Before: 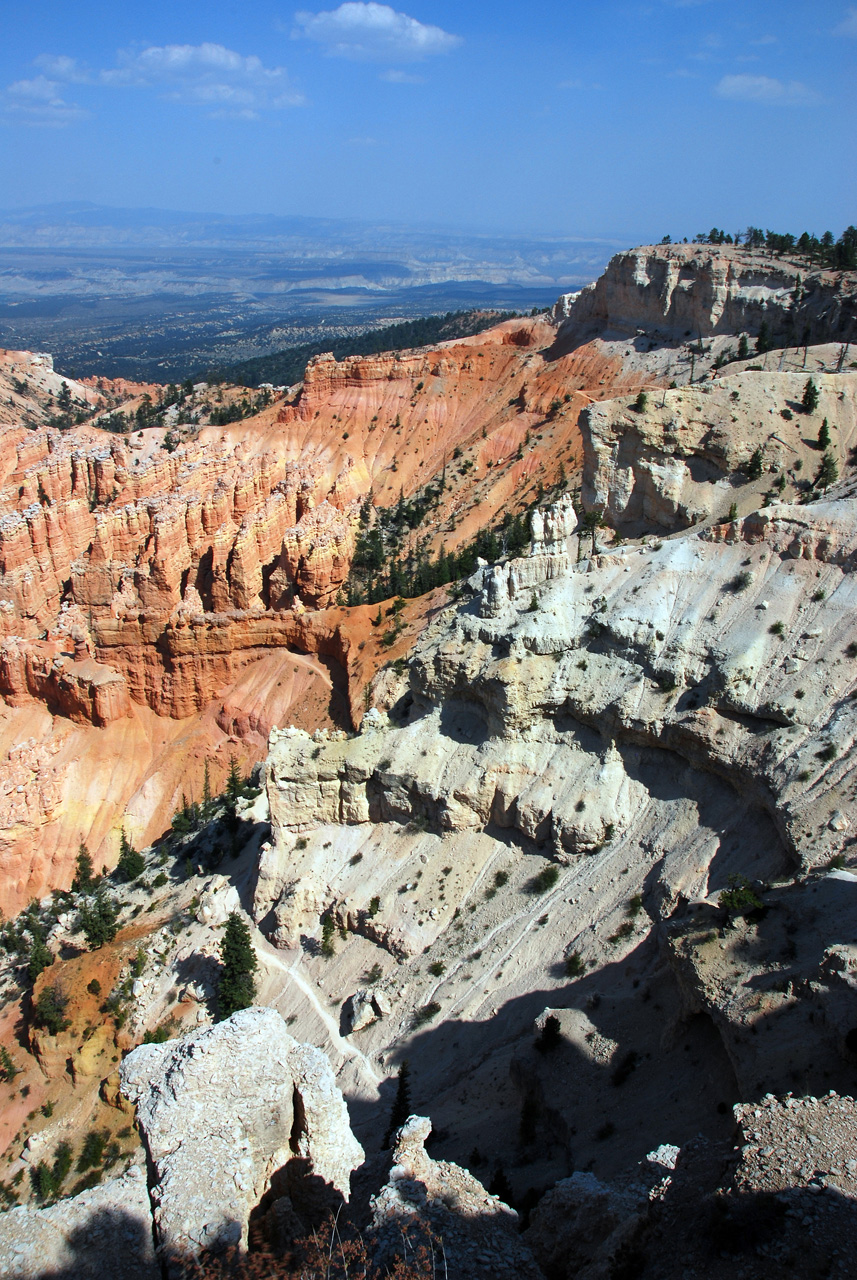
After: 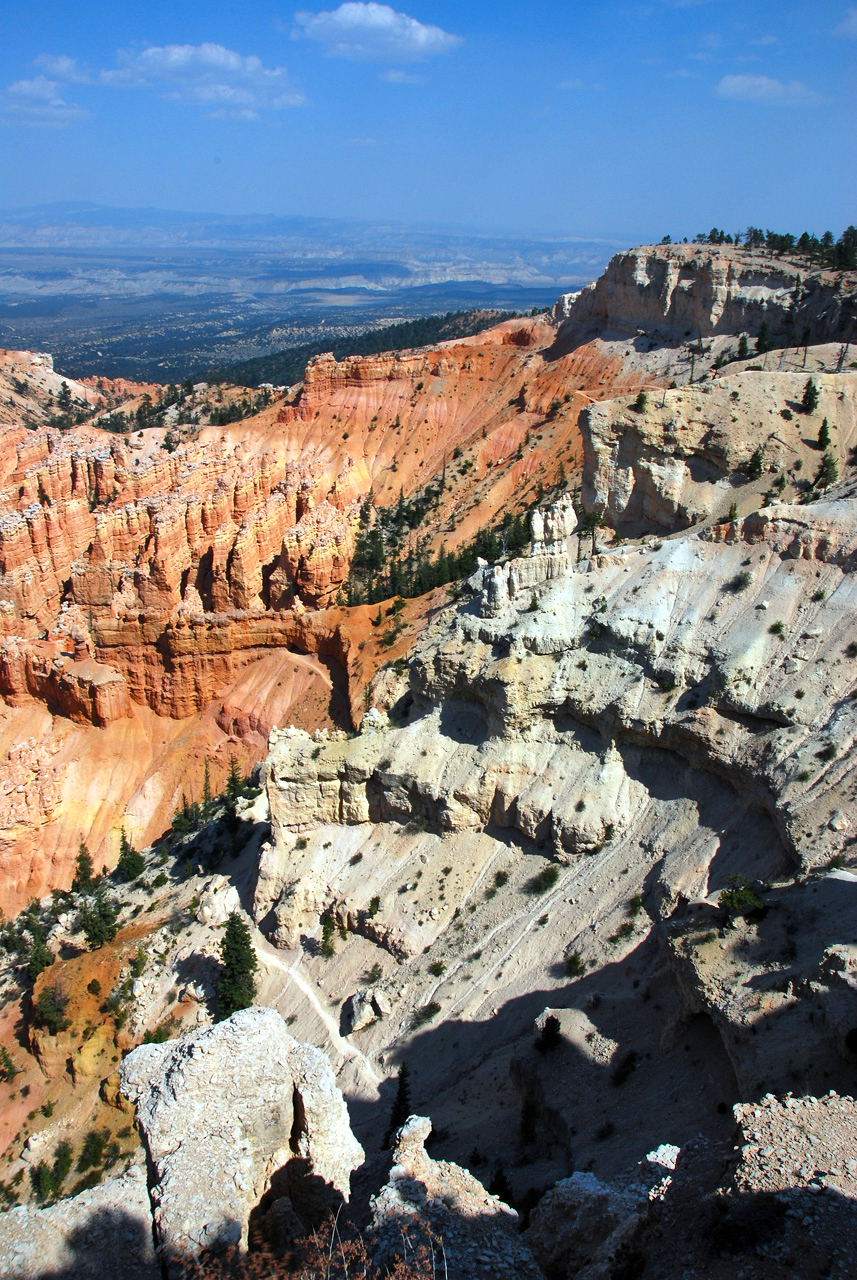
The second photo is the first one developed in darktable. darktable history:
shadows and highlights: shadows 52.87, soften with gaussian
color balance rgb: highlights gain › chroma 1.025%, highlights gain › hue 60.19°, linear chroma grading › global chroma 7.798%, perceptual saturation grading › global saturation 0.601%, perceptual brilliance grading › highlights 2.87%
